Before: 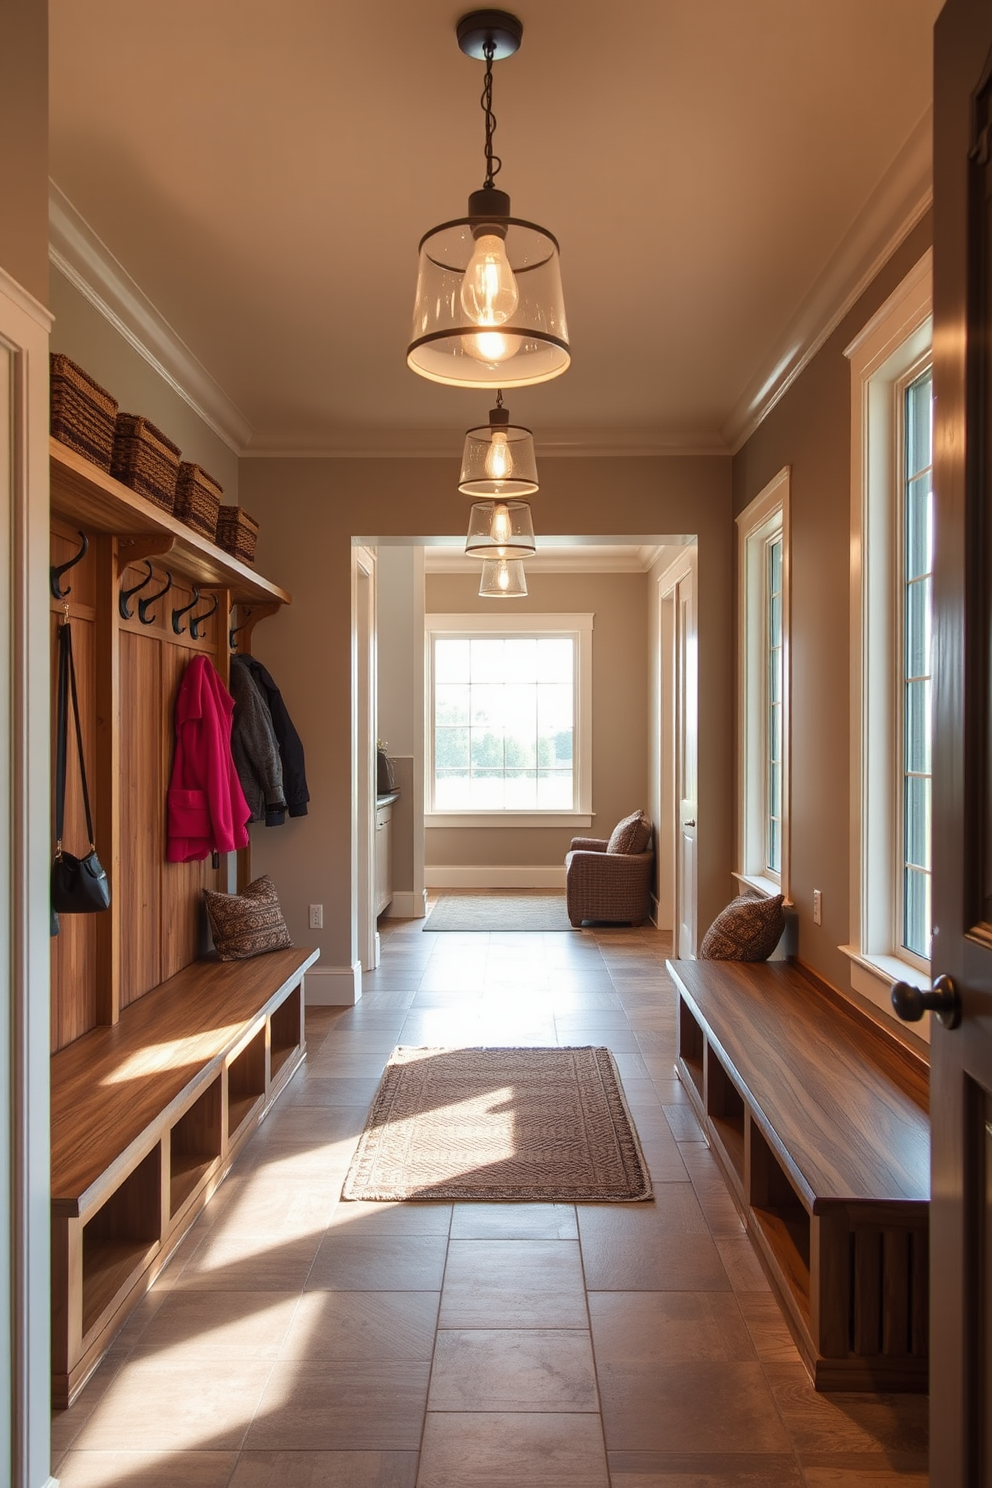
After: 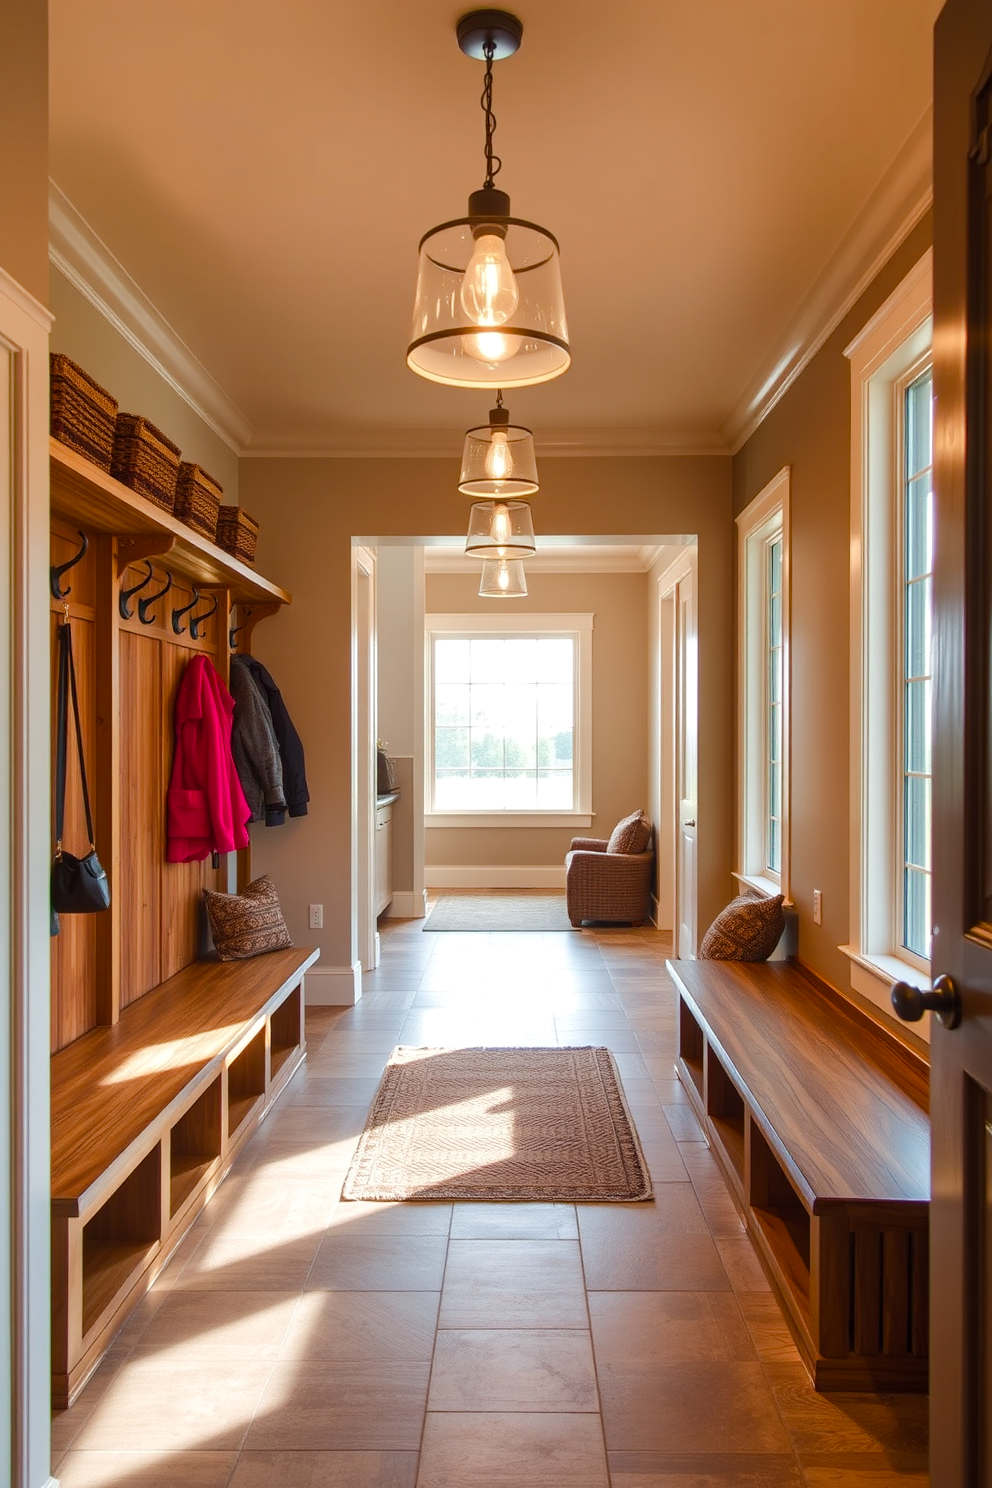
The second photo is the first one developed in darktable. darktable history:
exposure: exposure 0.076 EV, compensate highlight preservation false
color balance rgb: shadows lift › hue 88°, perceptual saturation grading › global saturation 20%, perceptual saturation grading › highlights -25.058%, perceptual saturation grading › shadows 25.057%, perceptual brilliance grading › mid-tones 10.796%, perceptual brilliance grading › shadows 15.437%
